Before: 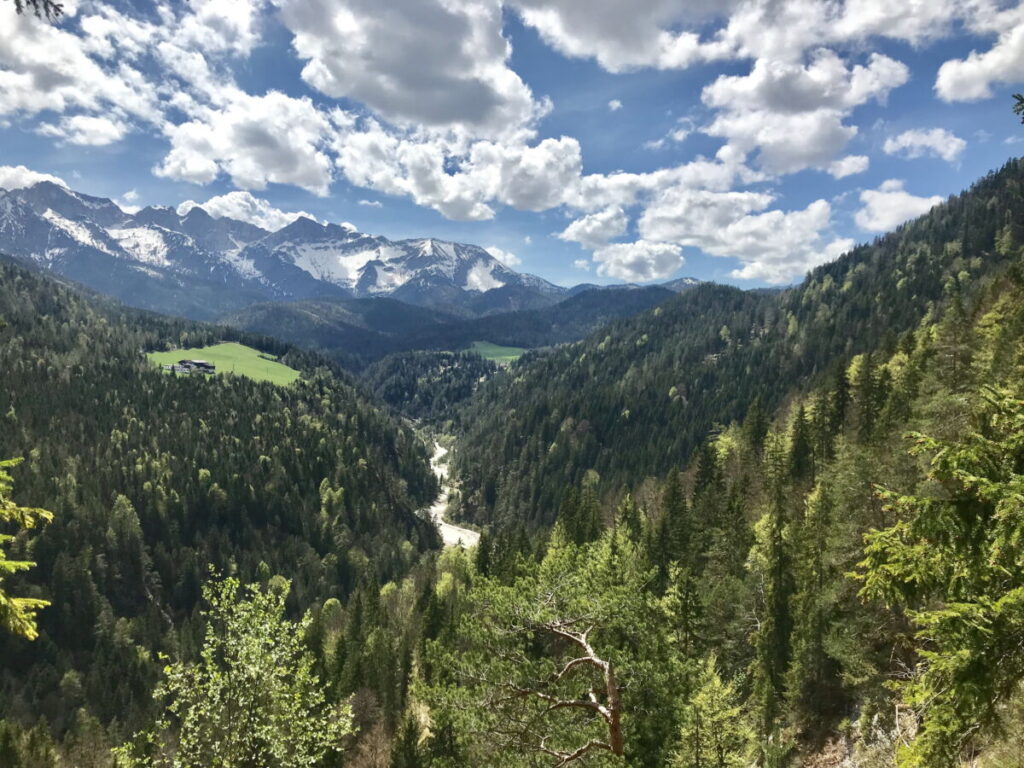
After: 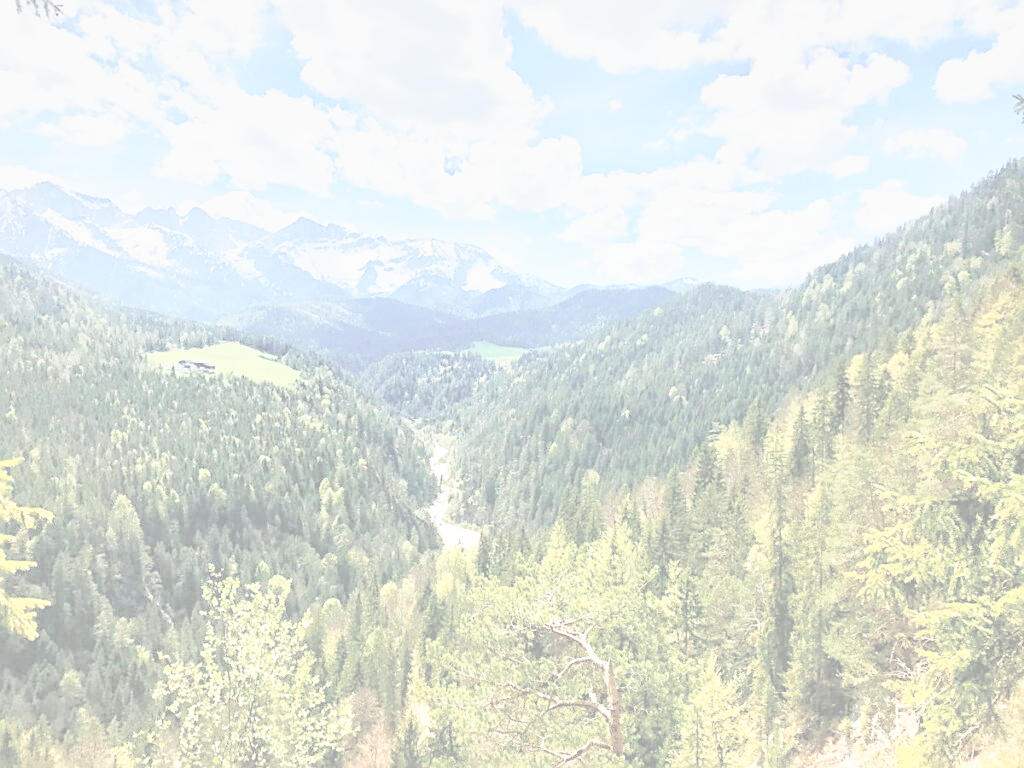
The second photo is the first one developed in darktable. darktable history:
base curve: curves: ch0 [(0, 0) (0.007, 0.004) (0.027, 0.03) (0.046, 0.07) (0.207, 0.54) (0.442, 0.872) (0.673, 0.972) (1, 1)], preserve colors none
exposure: black level correction 0.006, exposure -0.226 EV, compensate highlight preservation false
tone curve: curves: ch0 [(0, 0) (0.086, 0.006) (0.148, 0.021) (0.245, 0.105) (0.374, 0.401) (0.444, 0.631) (0.778, 0.915) (1, 1)], color space Lab, linked channels, preserve colors none
local contrast: on, module defaults
sharpen: on, module defaults
contrast brightness saturation: contrast -0.32, brightness 0.75, saturation -0.78
color balance rgb: linear chroma grading › global chroma 8.33%, perceptual saturation grading › global saturation 18.52%, global vibrance 7.87%
